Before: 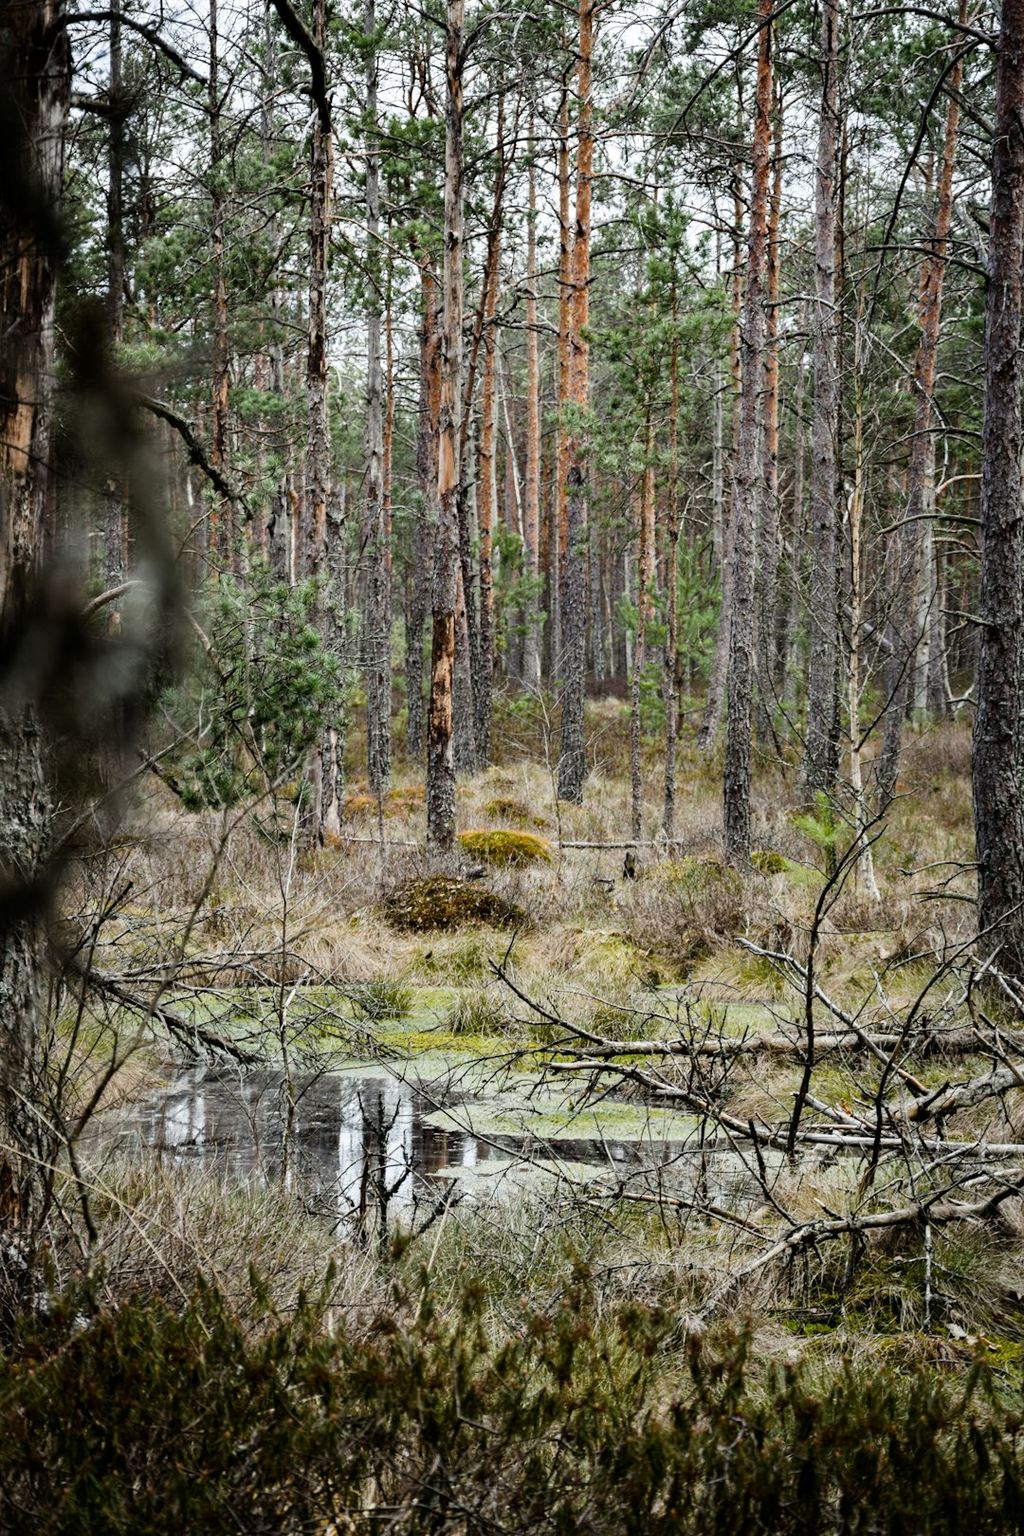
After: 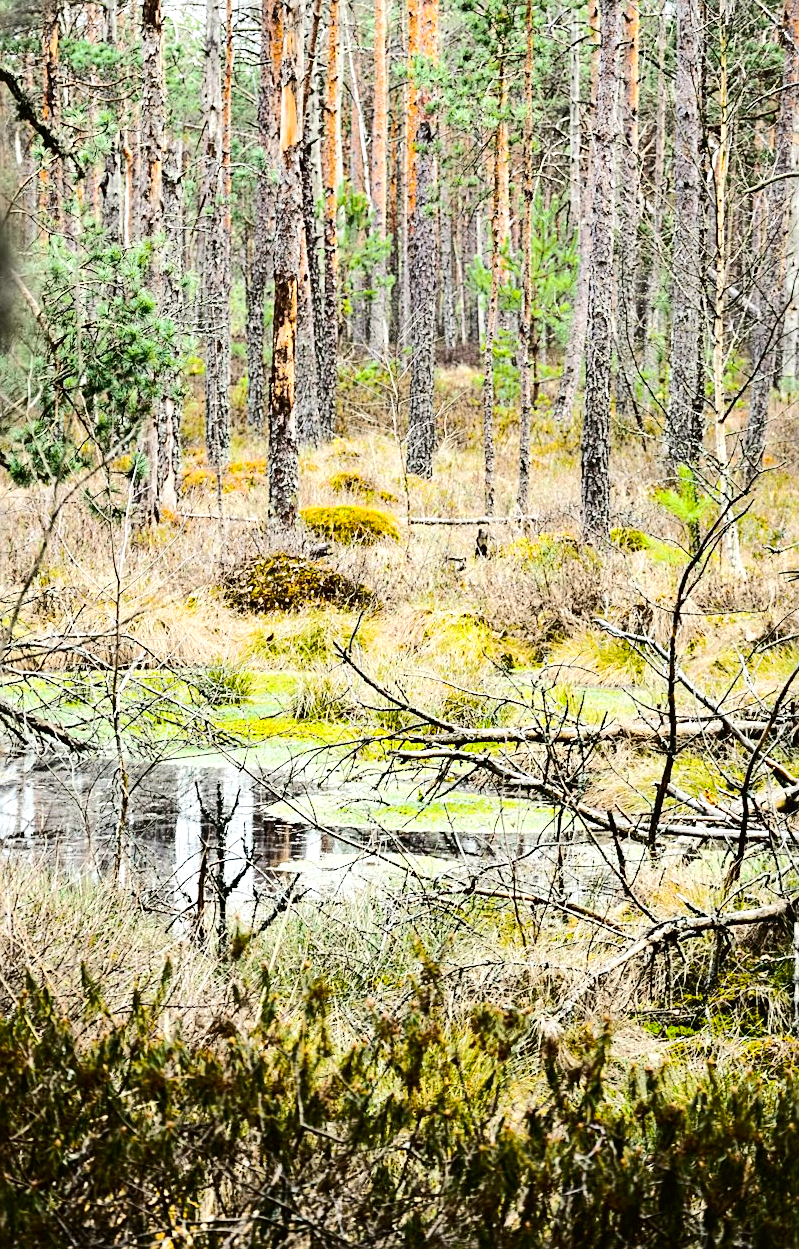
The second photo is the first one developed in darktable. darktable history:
exposure: black level correction 0, exposure 1 EV, compensate exposure bias true, compensate highlight preservation false
sharpen: on, module defaults
crop: left 16.871%, top 22.857%, right 9.116%
tone curve: curves: ch0 [(0, 0.011) (0.104, 0.085) (0.236, 0.234) (0.398, 0.507) (0.472, 0.62) (0.641, 0.773) (0.835, 0.883) (1, 0.961)]; ch1 [(0, 0) (0.353, 0.344) (0.43, 0.401) (0.479, 0.476) (0.502, 0.504) (0.54, 0.542) (0.602, 0.613) (0.638, 0.668) (0.693, 0.727) (1, 1)]; ch2 [(0, 0) (0.34, 0.314) (0.434, 0.43) (0.5, 0.506) (0.528, 0.534) (0.55, 0.567) (0.595, 0.613) (0.644, 0.729) (1, 1)], color space Lab, independent channels, preserve colors none
